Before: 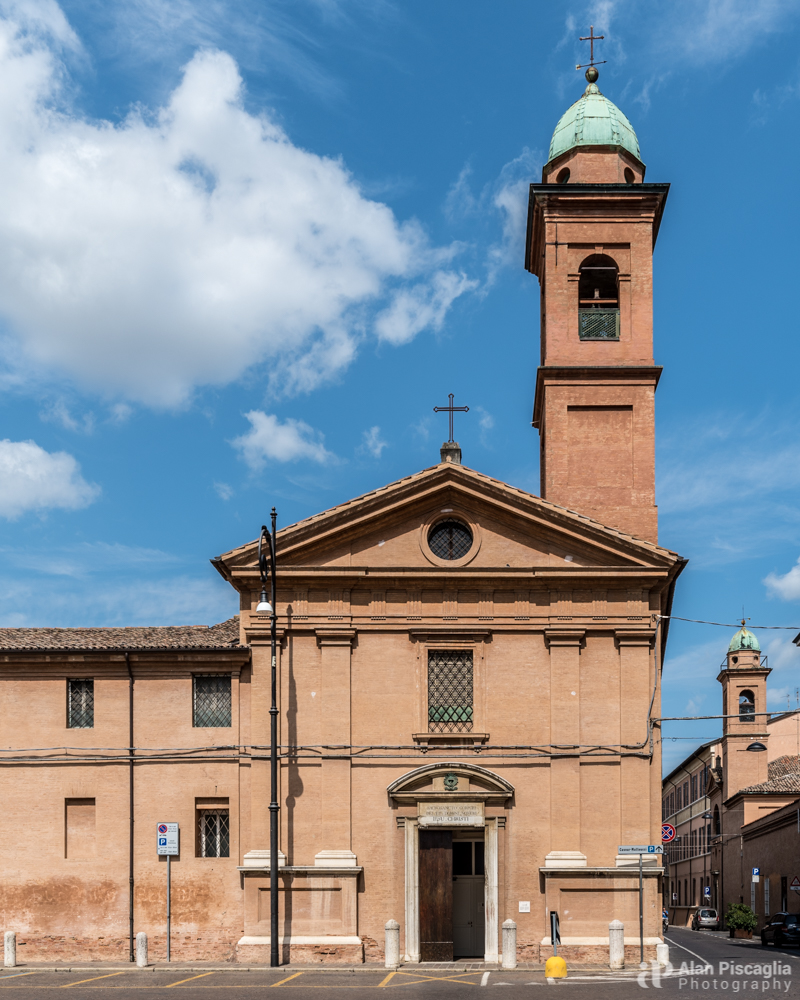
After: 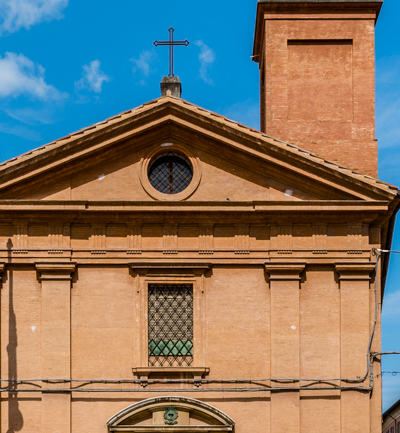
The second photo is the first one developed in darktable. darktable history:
color balance rgb: linear chroma grading › global chroma 0.4%, perceptual saturation grading › global saturation 35.141%, perceptual saturation grading › highlights -29.795%, perceptual saturation grading › shadows 34.728%, global vibrance 20%
crop: left 35.067%, top 36.652%, right 14.927%, bottom 20.022%
